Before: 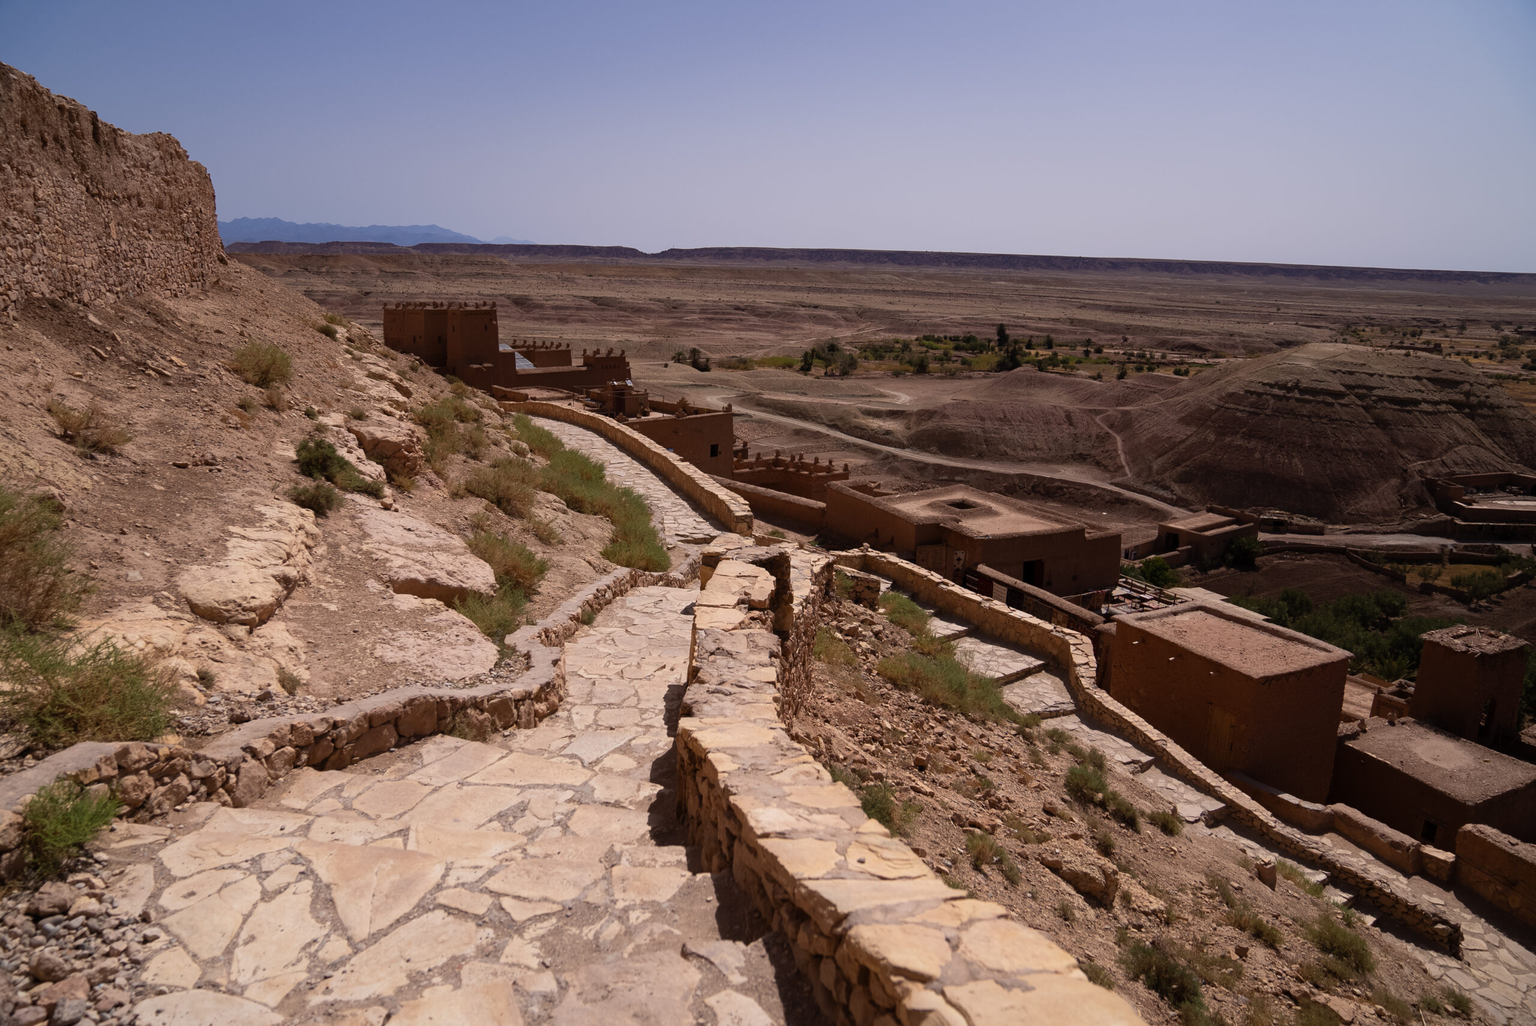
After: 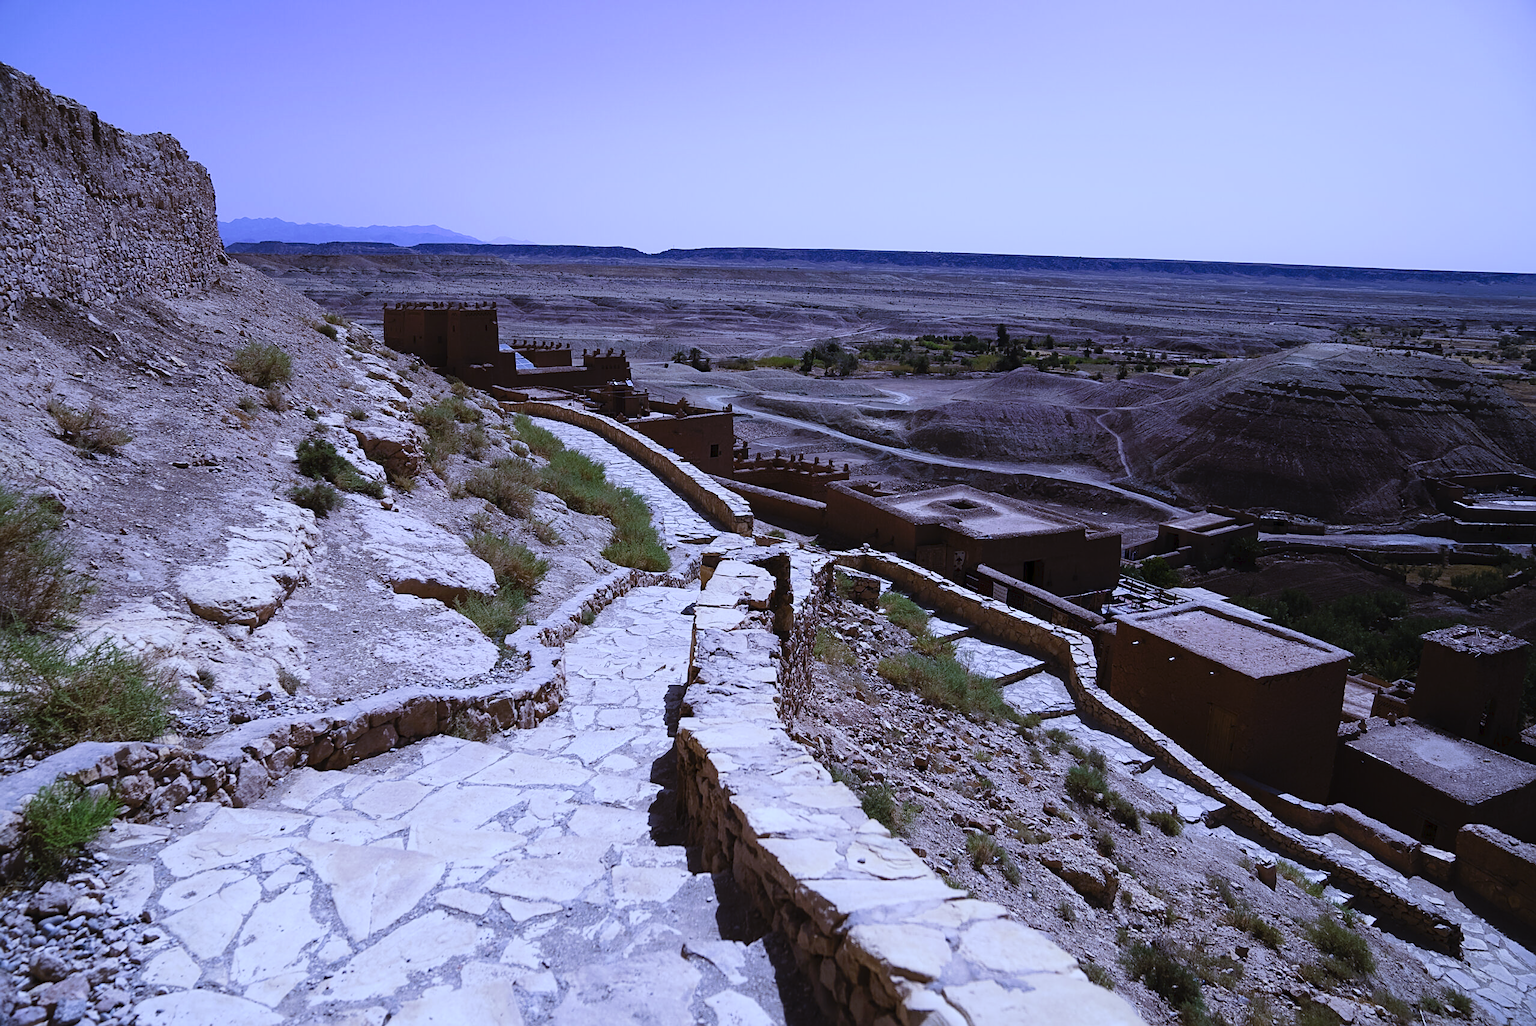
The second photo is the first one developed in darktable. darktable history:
white balance: red 0.766, blue 1.537
sharpen: radius 1.967
tone curve: curves: ch0 [(0, 0) (0.003, 0.024) (0.011, 0.032) (0.025, 0.041) (0.044, 0.054) (0.069, 0.069) (0.1, 0.09) (0.136, 0.116) (0.177, 0.162) (0.224, 0.213) (0.277, 0.278) (0.335, 0.359) (0.399, 0.447) (0.468, 0.543) (0.543, 0.621) (0.623, 0.717) (0.709, 0.807) (0.801, 0.876) (0.898, 0.934) (1, 1)], preserve colors none
